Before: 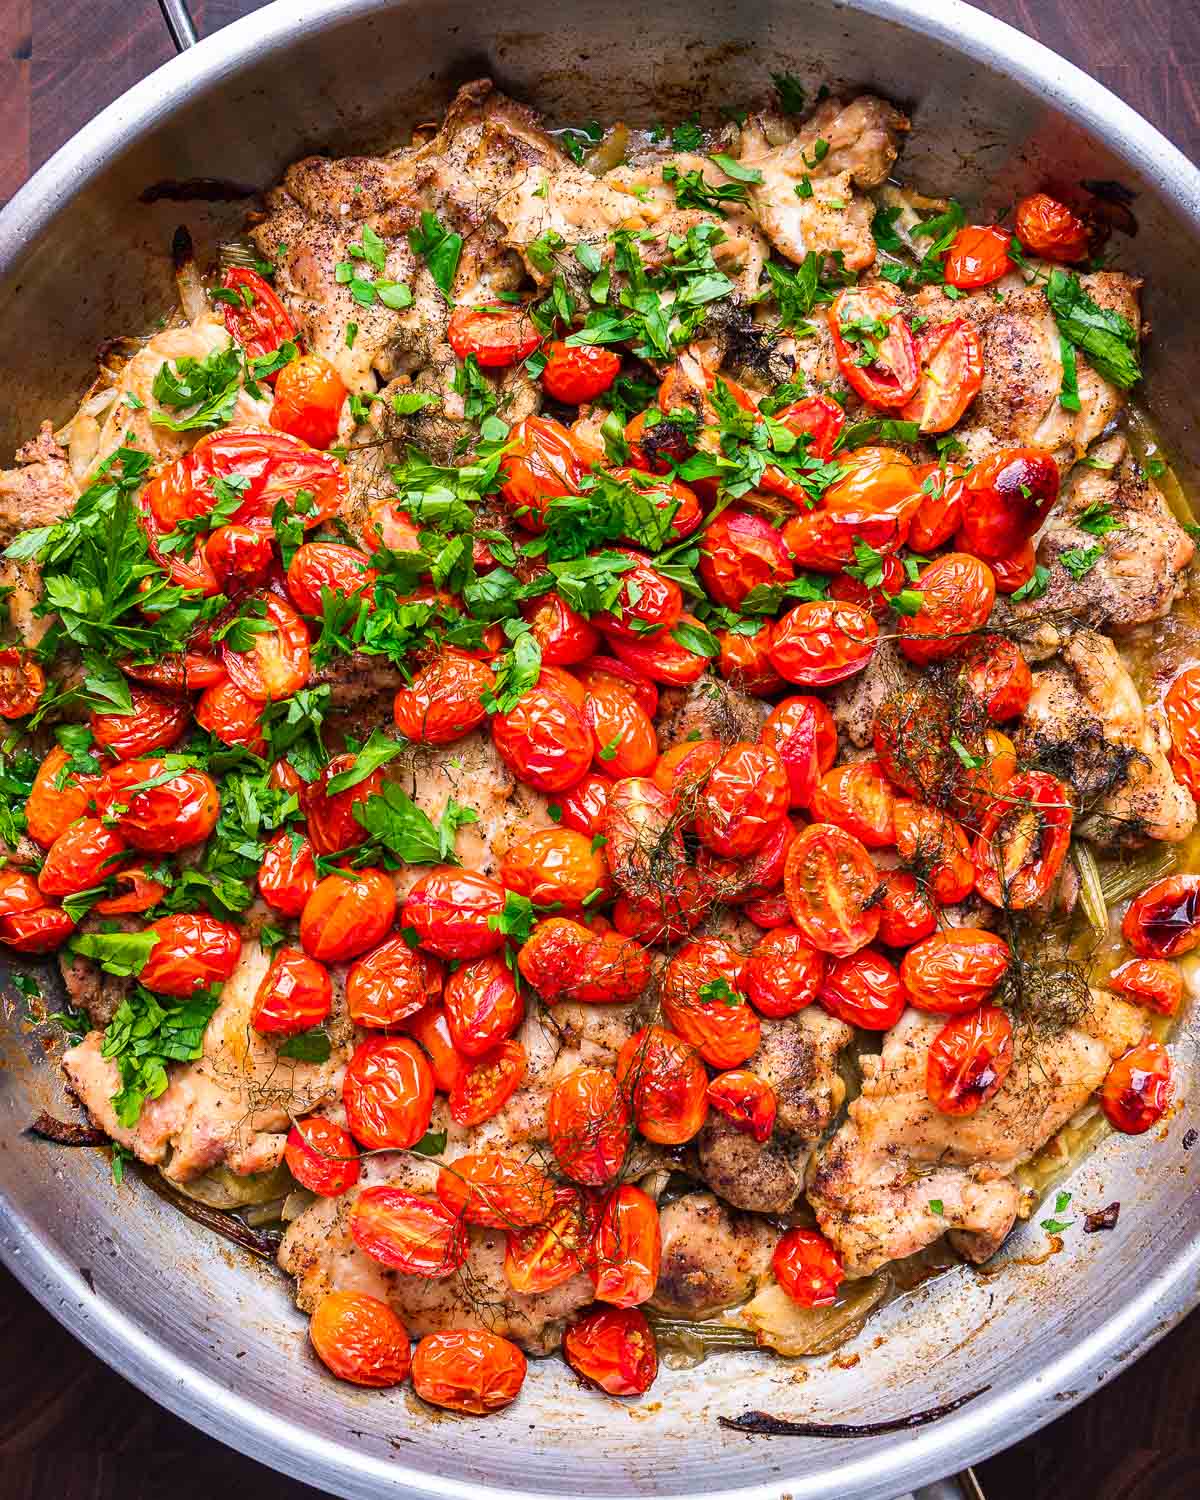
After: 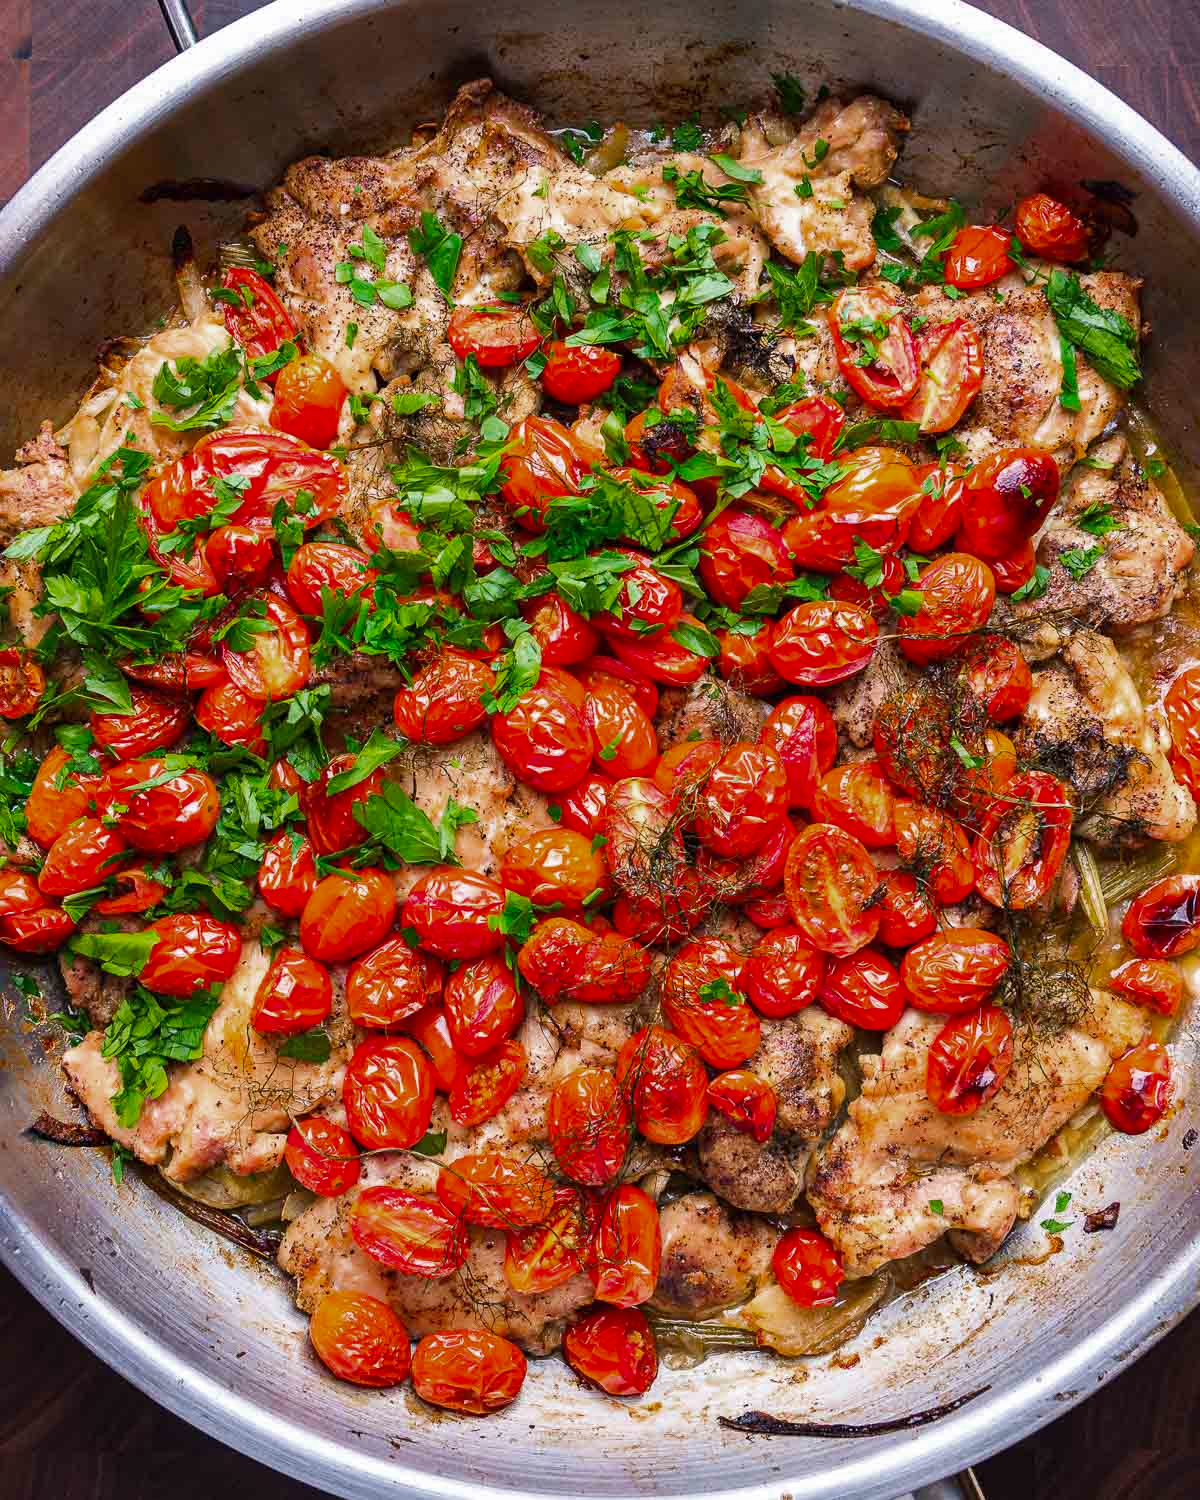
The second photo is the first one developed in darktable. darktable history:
contrast brightness saturation: saturation -0.05
color zones: curves: ch0 [(0, 0.425) (0.143, 0.422) (0.286, 0.42) (0.429, 0.419) (0.571, 0.419) (0.714, 0.42) (0.857, 0.422) (1, 0.425)]
